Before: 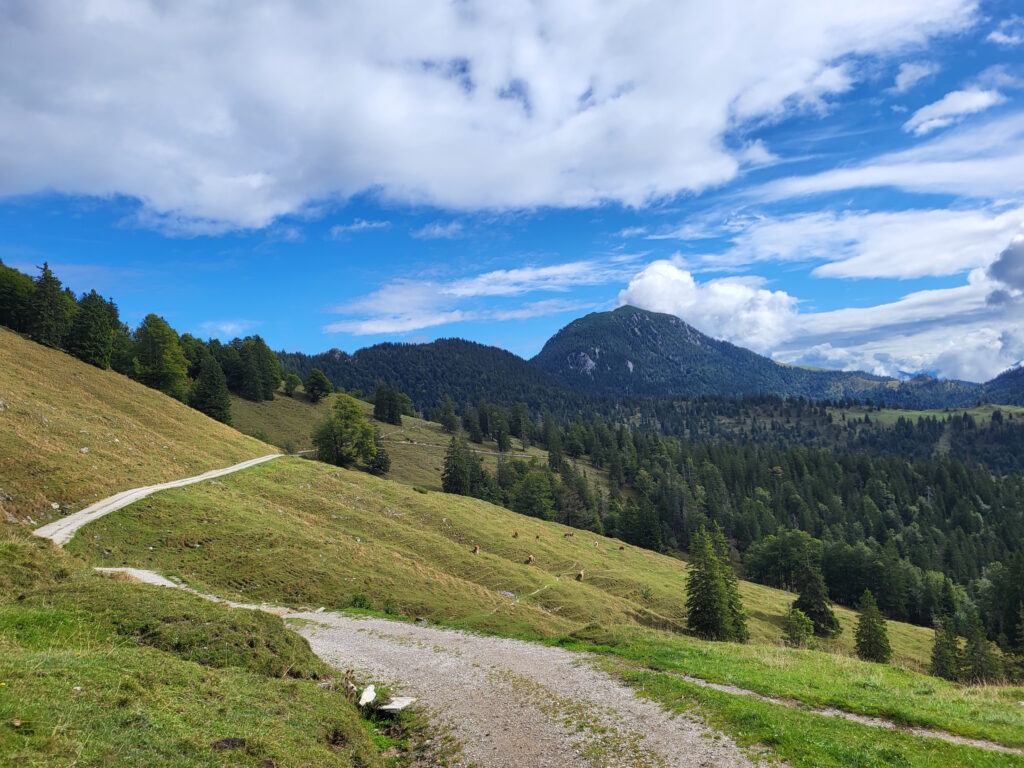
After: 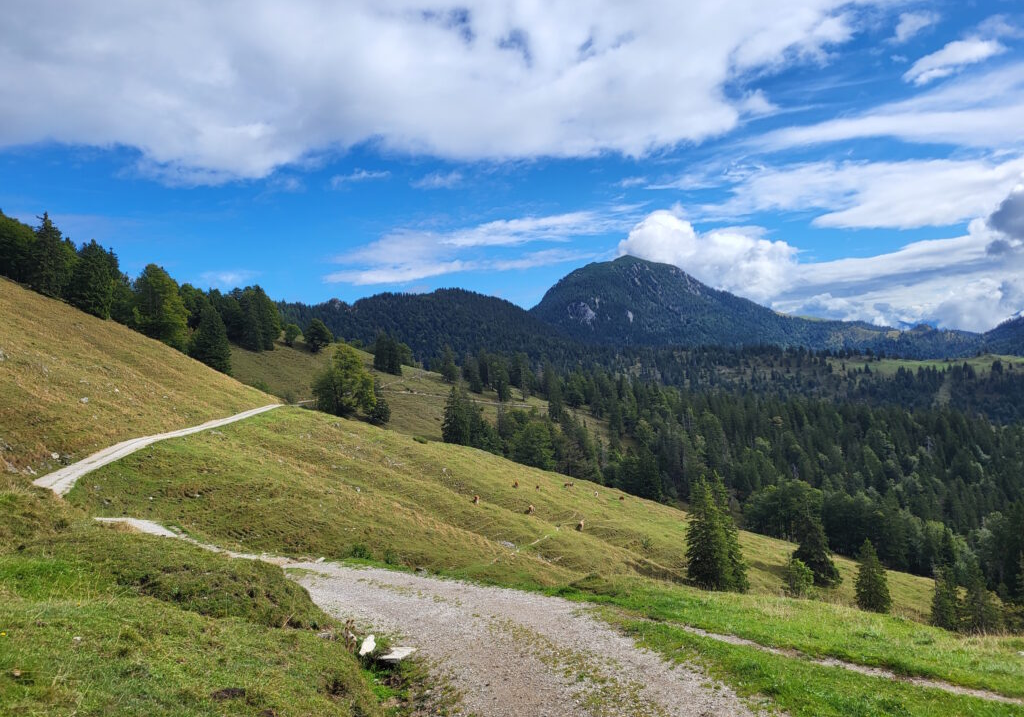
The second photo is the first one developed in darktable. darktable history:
crop and rotate: top 6.584%
exposure: black level correction 0, exposure 0 EV, compensate highlight preservation false
